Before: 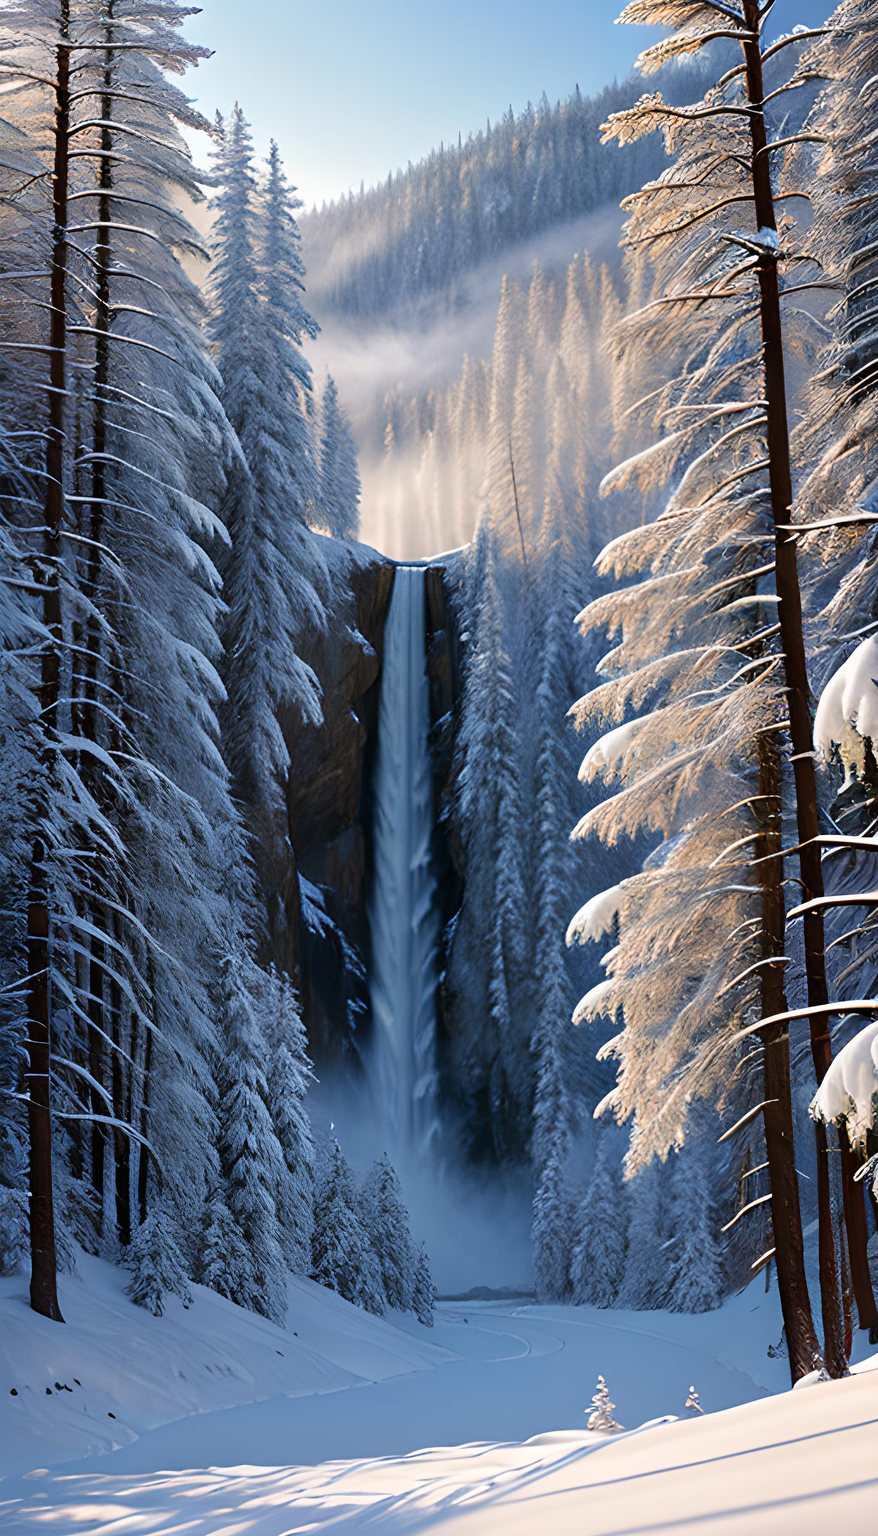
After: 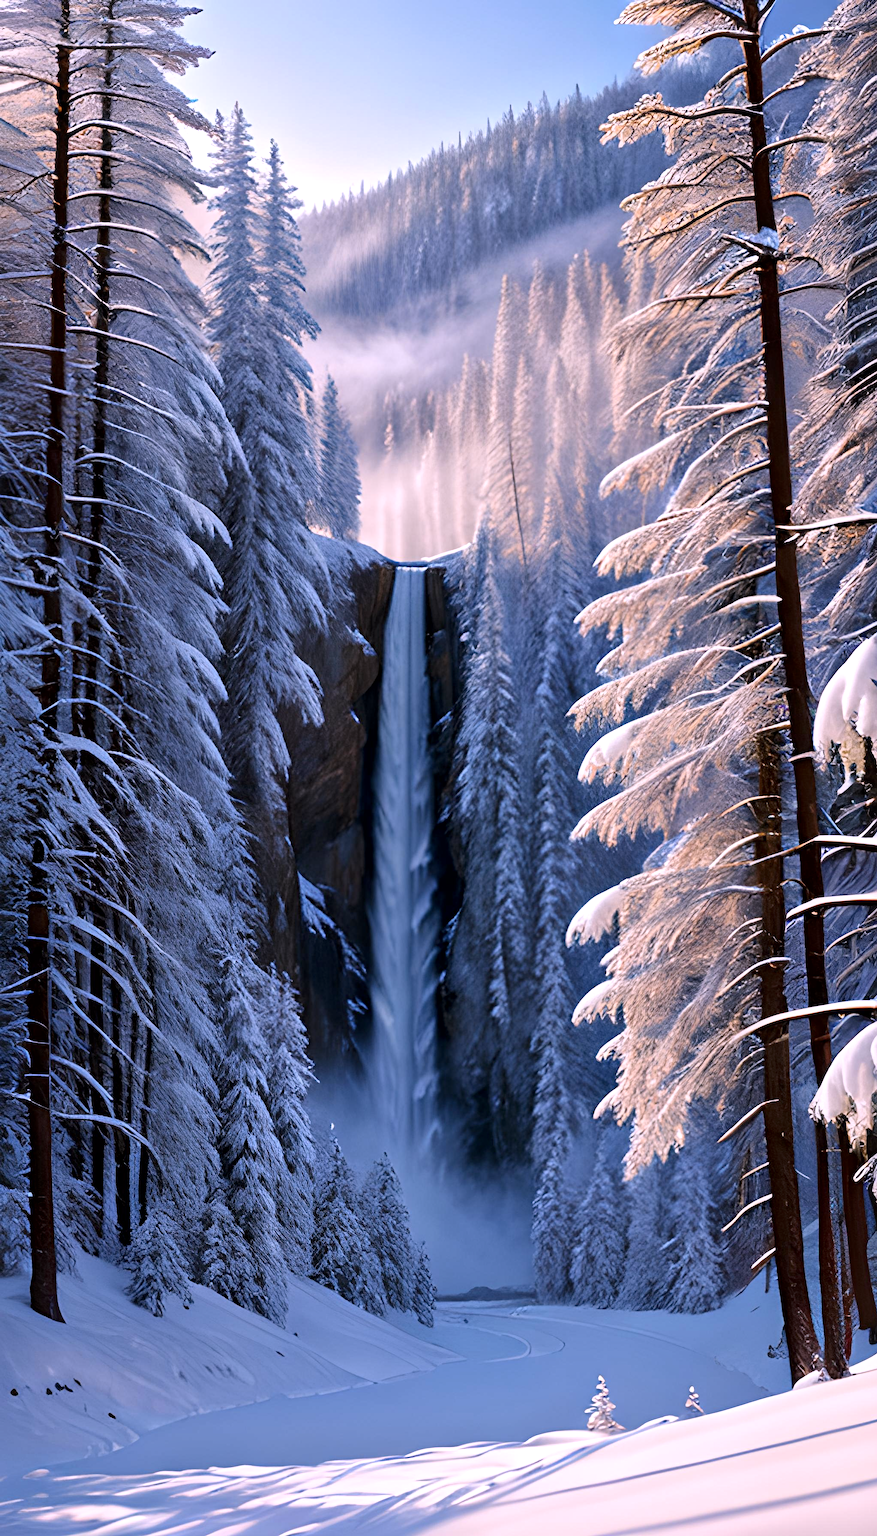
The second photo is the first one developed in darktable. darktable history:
white balance: red 1.066, blue 1.119
local contrast: mode bilateral grid, contrast 20, coarseness 50, detail 140%, midtone range 0.2
